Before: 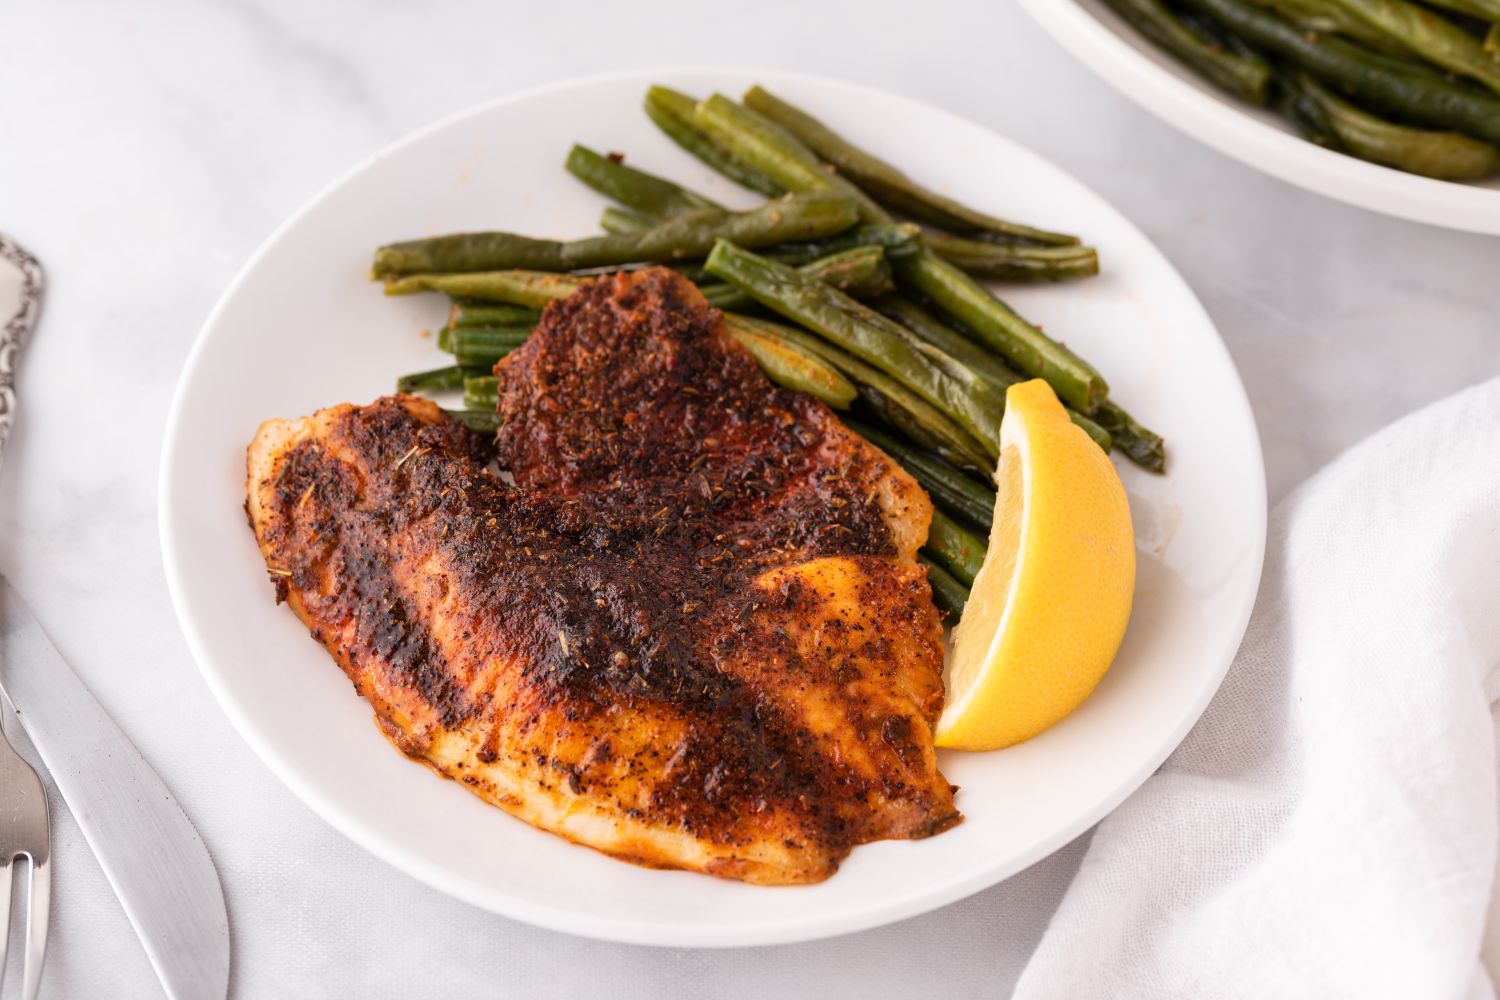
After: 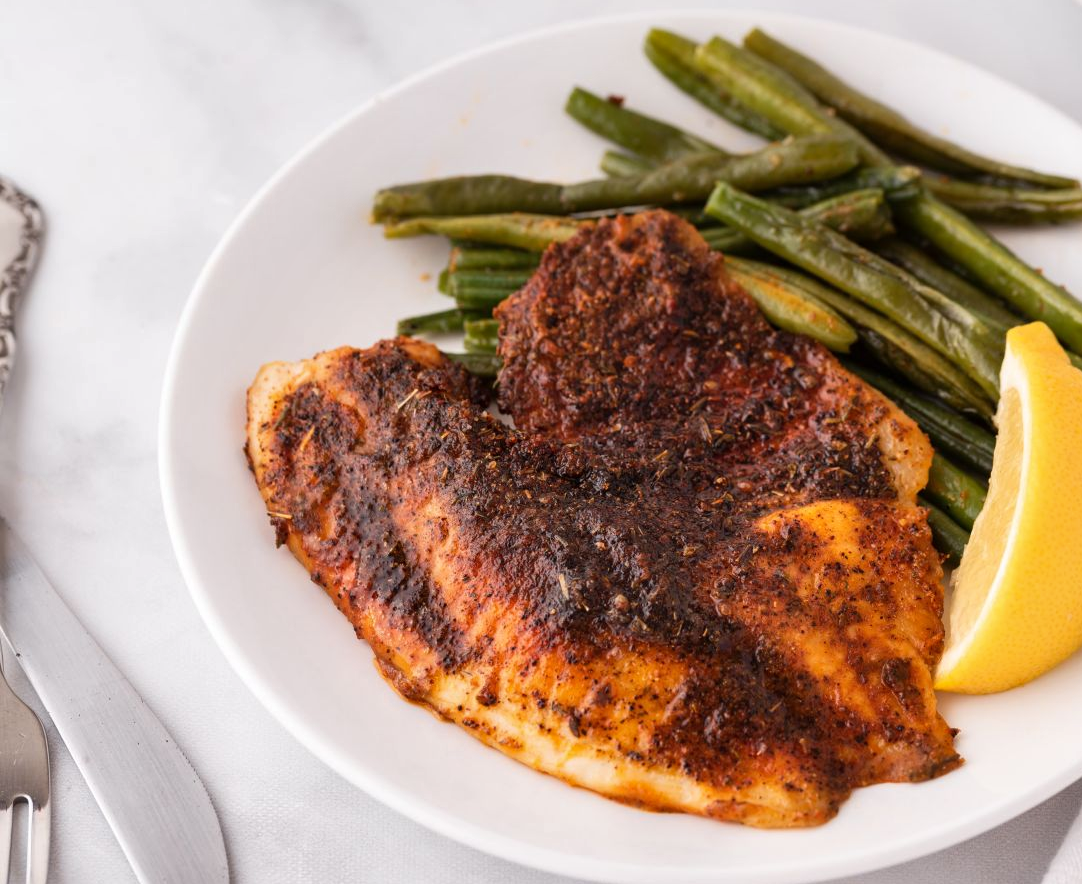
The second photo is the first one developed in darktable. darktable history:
shadows and highlights: shadows 29.24, highlights -28.93, low approximation 0.01, soften with gaussian
crop: top 5.795%, right 27.848%, bottom 5.736%
